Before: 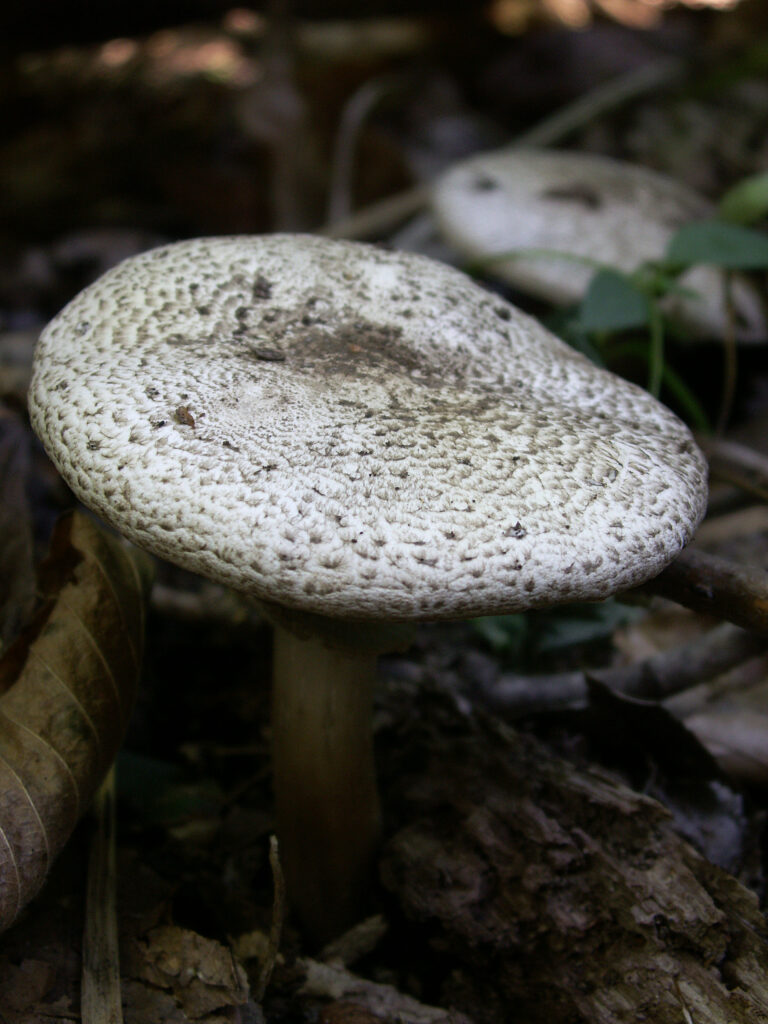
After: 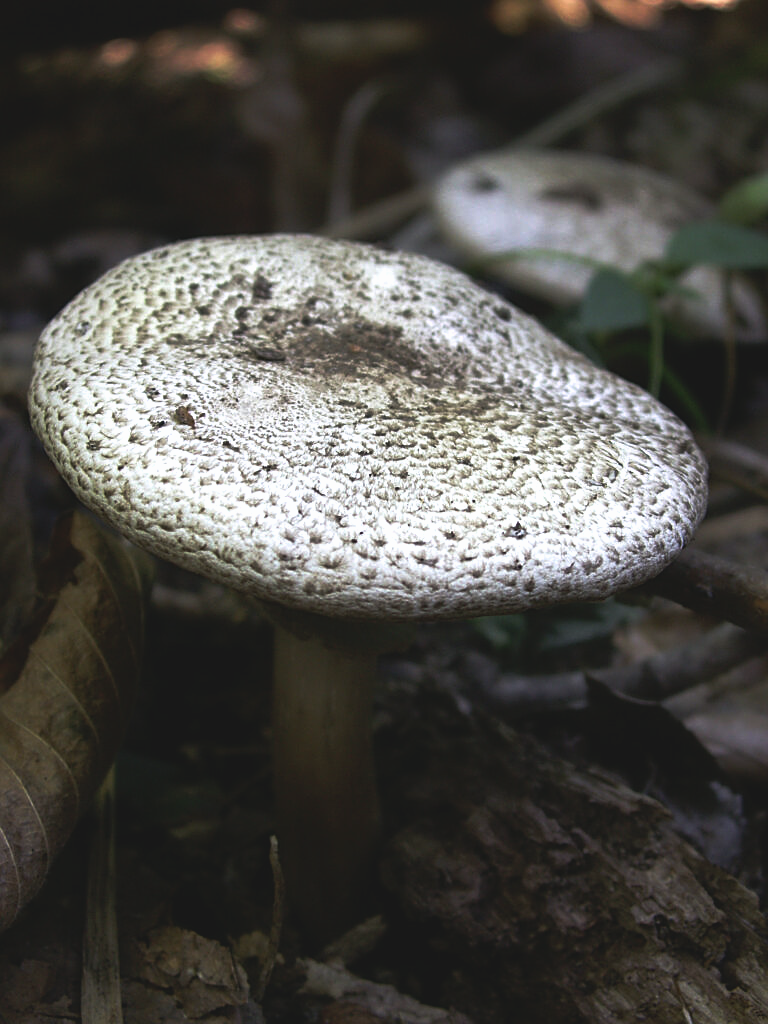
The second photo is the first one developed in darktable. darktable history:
sharpen: on, module defaults
tone curve: curves: ch0 [(0, 0.081) (0.483, 0.453) (0.881, 0.992)], preserve colors none
